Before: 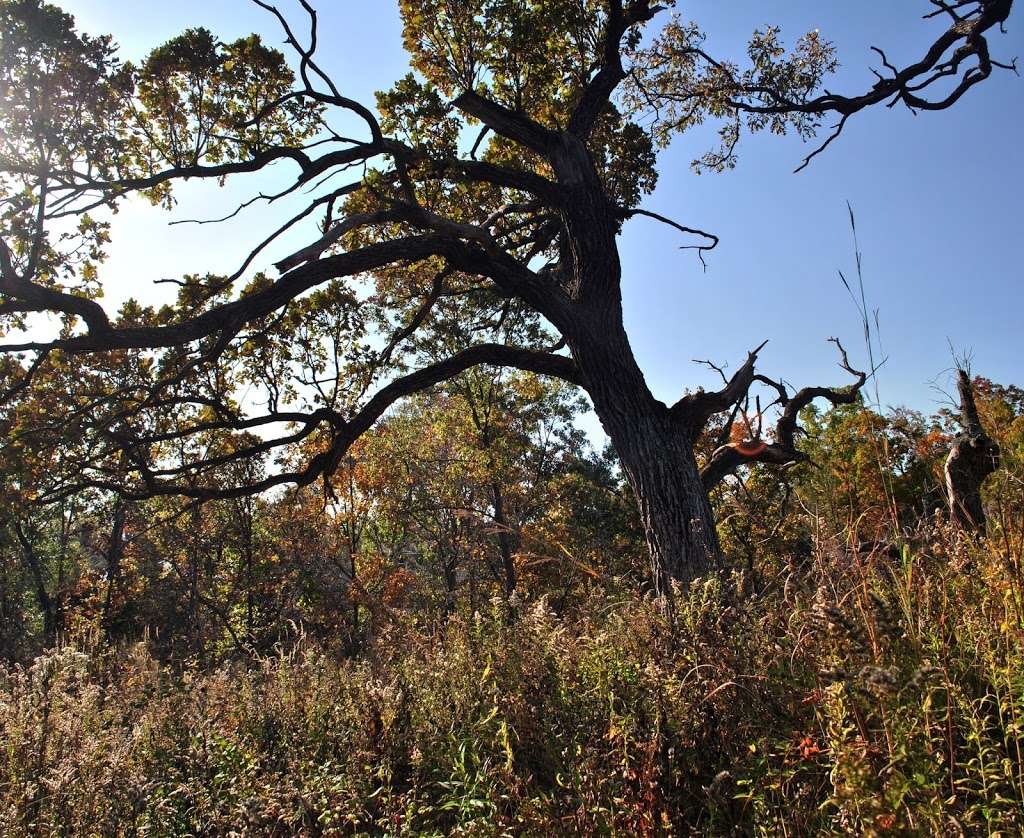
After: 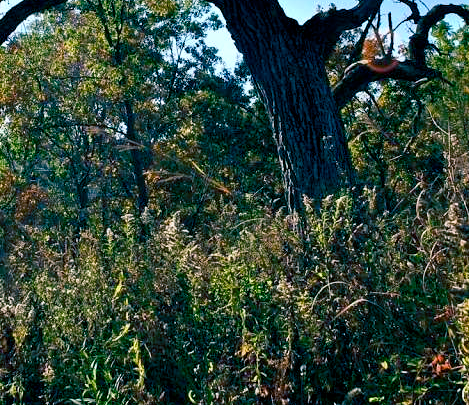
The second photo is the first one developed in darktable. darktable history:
color calibration: illuminant F (fluorescent), F source F9 (Cool White Deluxe 4150 K) – high CRI, x 0.374, y 0.373, temperature 4158.34 K
color balance rgb: shadows lift › luminance -28.76%, shadows lift › chroma 10%, shadows lift › hue 230°, power › chroma 0.5%, power › hue 215°, highlights gain › luminance 7.14%, highlights gain › chroma 1%, highlights gain › hue 50°, global offset › luminance -0.29%, global offset › hue 260°, perceptual saturation grading › global saturation 20%, perceptual saturation grading › highlights -13.92%, perceptual saturation grading › shadows 50%
crop: left 35.976%, top 45.819%, right 18.162%, bottom 5.807%
